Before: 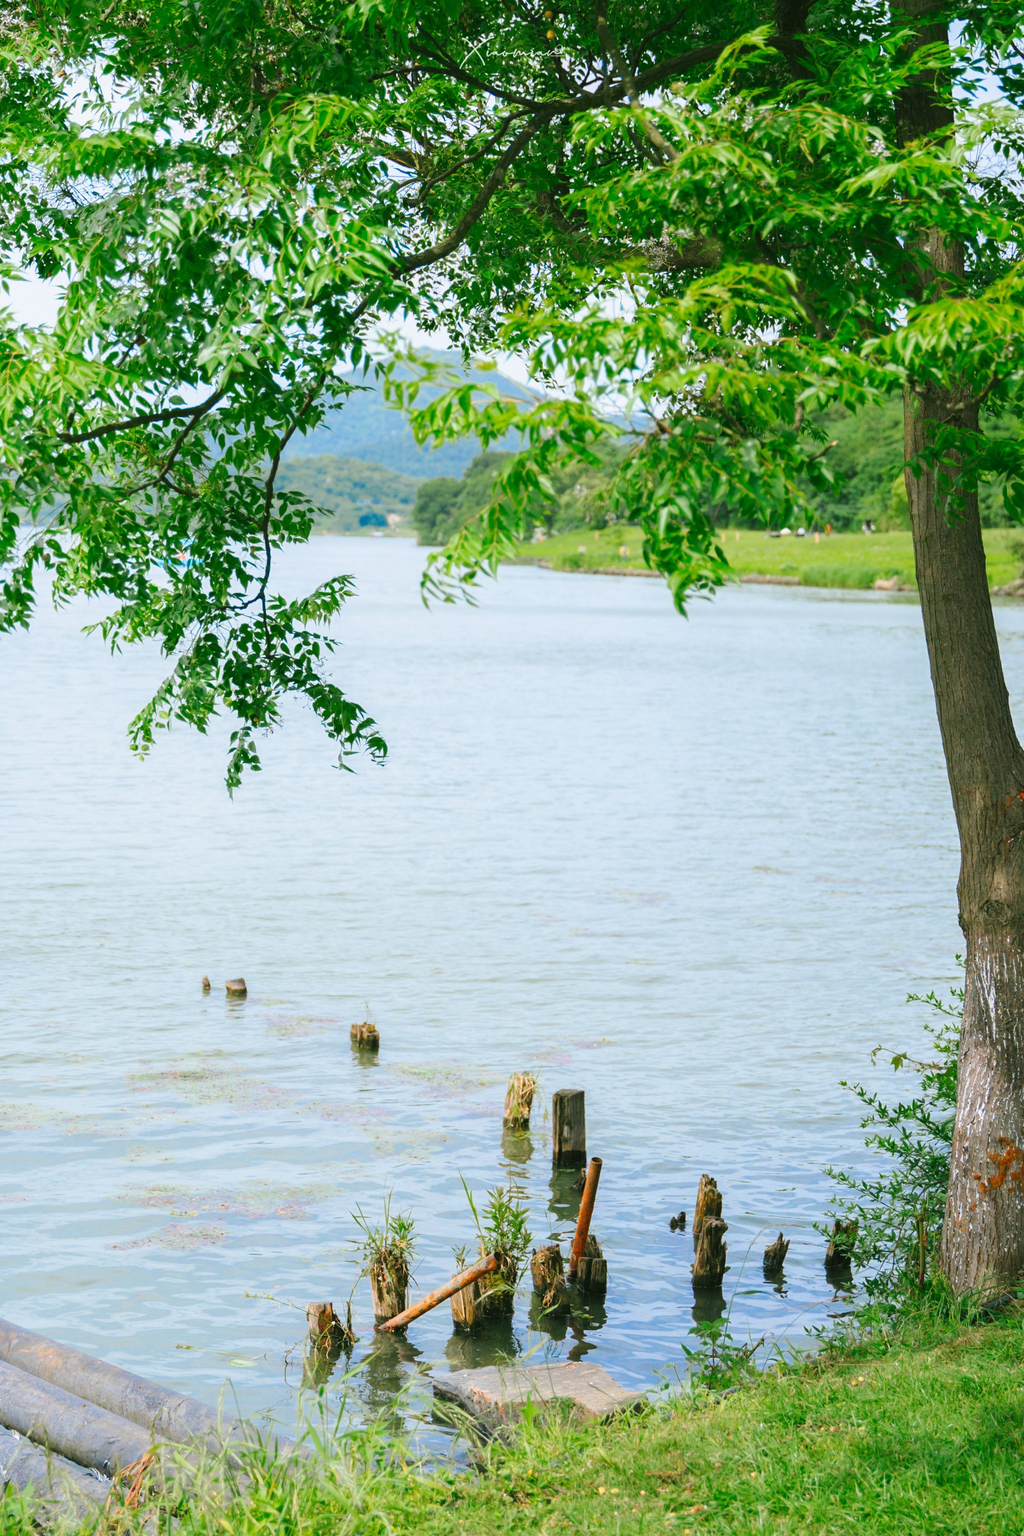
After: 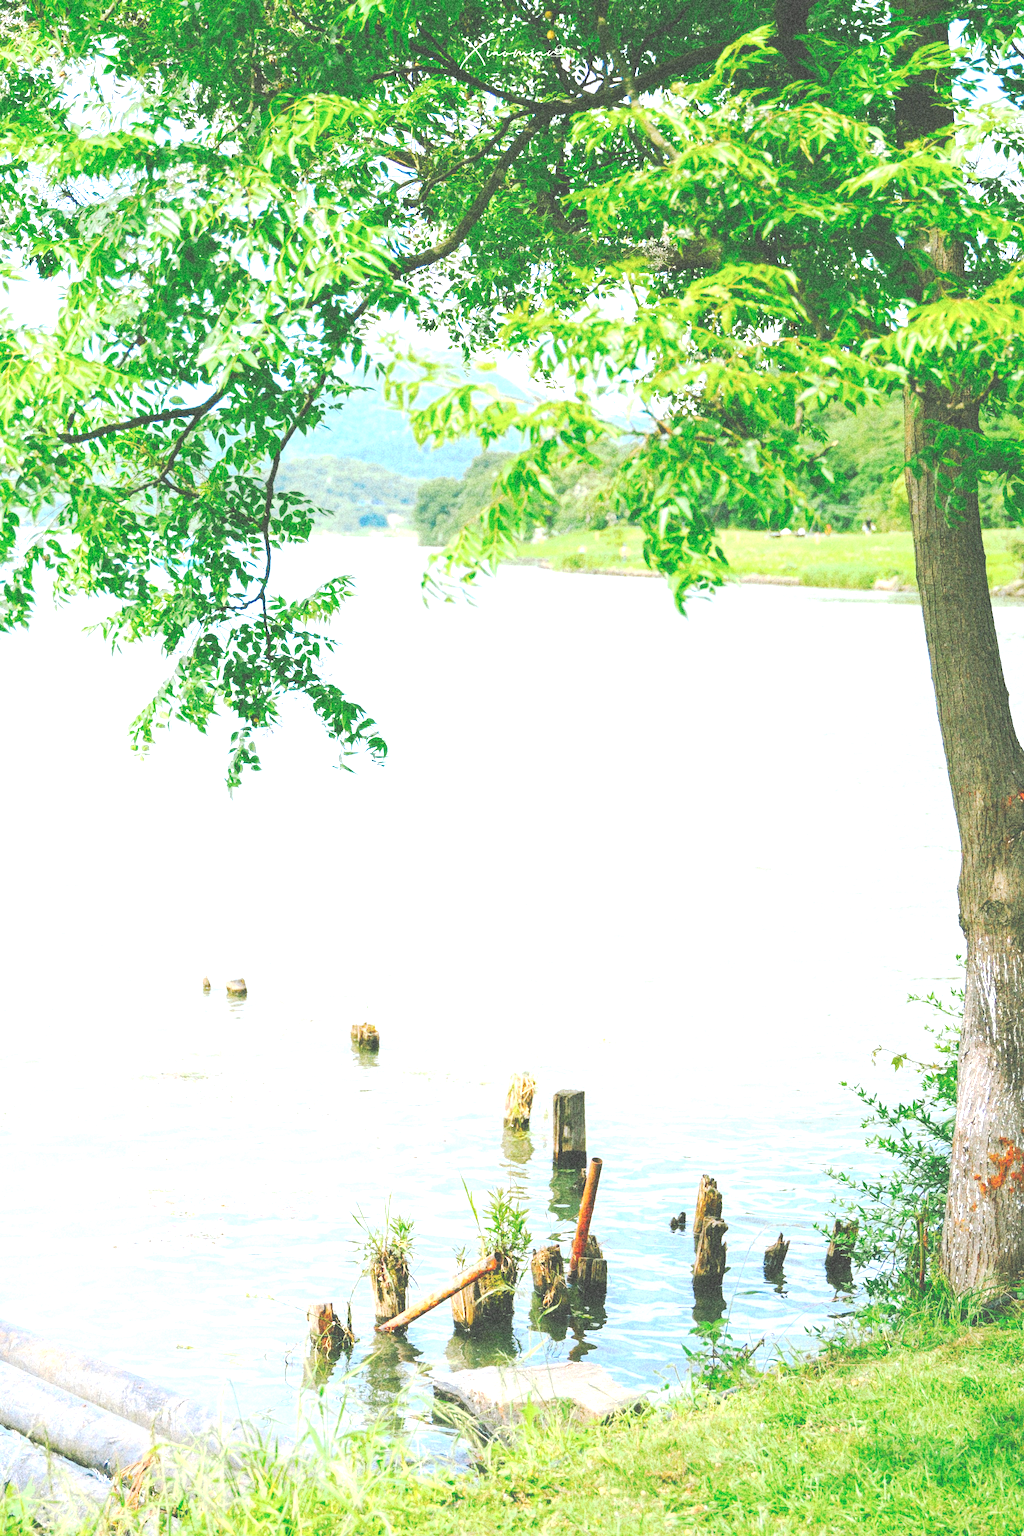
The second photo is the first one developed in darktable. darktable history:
tone curve: curves: ch0 [(0, 0) (0.003, 0.301) (0.011, 0.302) (0.025, 0.307) (0.044, 0.313) (0.069, 0.316) (0.1, 0.322) (0.136, 0.325) (0.177, 0.341) (0.224, 0.358) (0.277, 0.386) (0.335, 0.429) (0.399, 0.486) (0.468, 0.556) (0.543, 0.644) (0.623, 0.728) (0.709, 0.796) (0.801, 0.854) (0.898, 0.908) (1, 1)], preserve colors none
grain: coarseness 14.49 ISO, strength 48.04%, mid-tones bias 35%
exposure: black level correction 0.001, exposure 1.116 EV, compensate highlight preservation false
